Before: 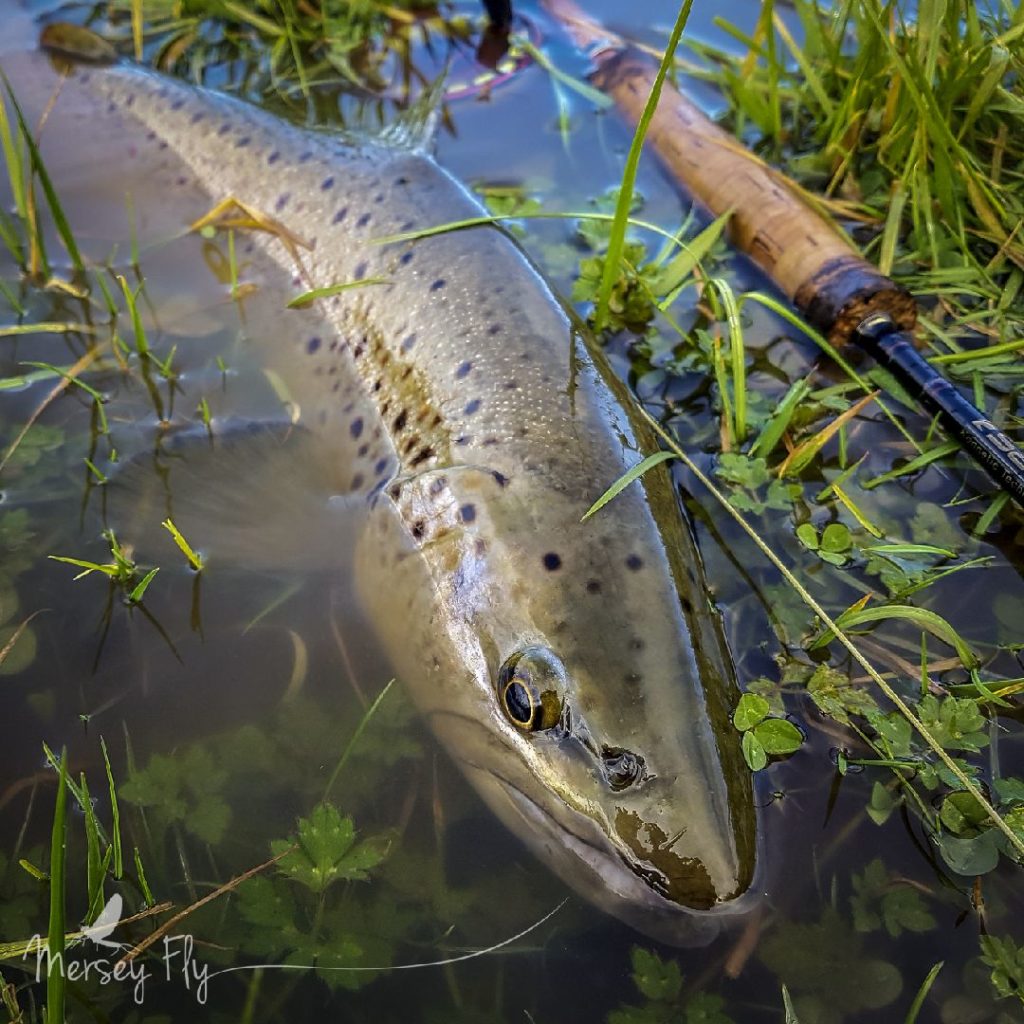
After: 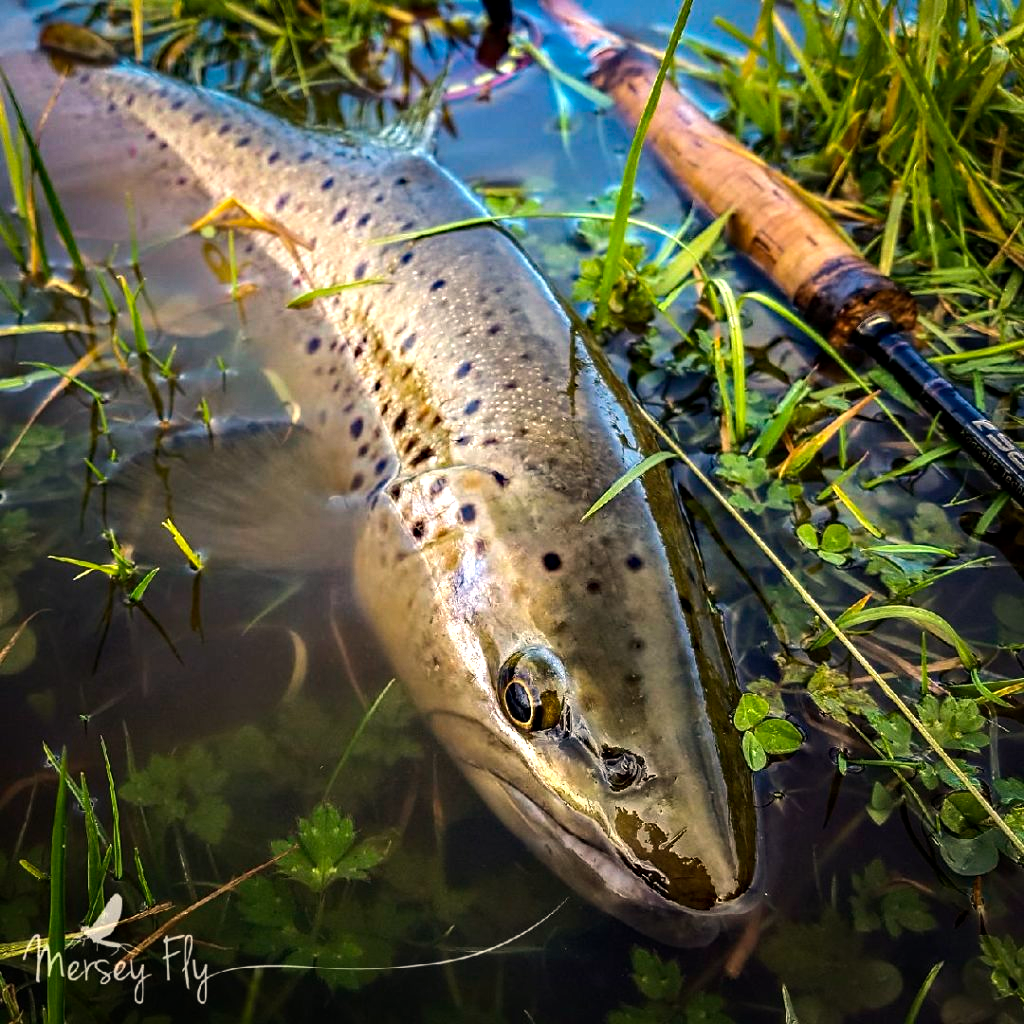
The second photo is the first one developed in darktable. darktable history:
white balance: red 1.045, blue 0.932
haze removal: strength 0.29, distance 0.25, compatibility mode true, adaptive false
tone equalizer: -8 EV -0.75 EV, -7 EV -0.7 EV, -6 EV -0.6 EV, -5 EV -0.4 EV, -3 EV 0.4 EV, -2 EV 0.6 EV, -1 EV 0.7 EV, +0 EV 0.75 EV, edges refinement/feathering 500, mask exposure compensation -1.57 EV, preserve details no
